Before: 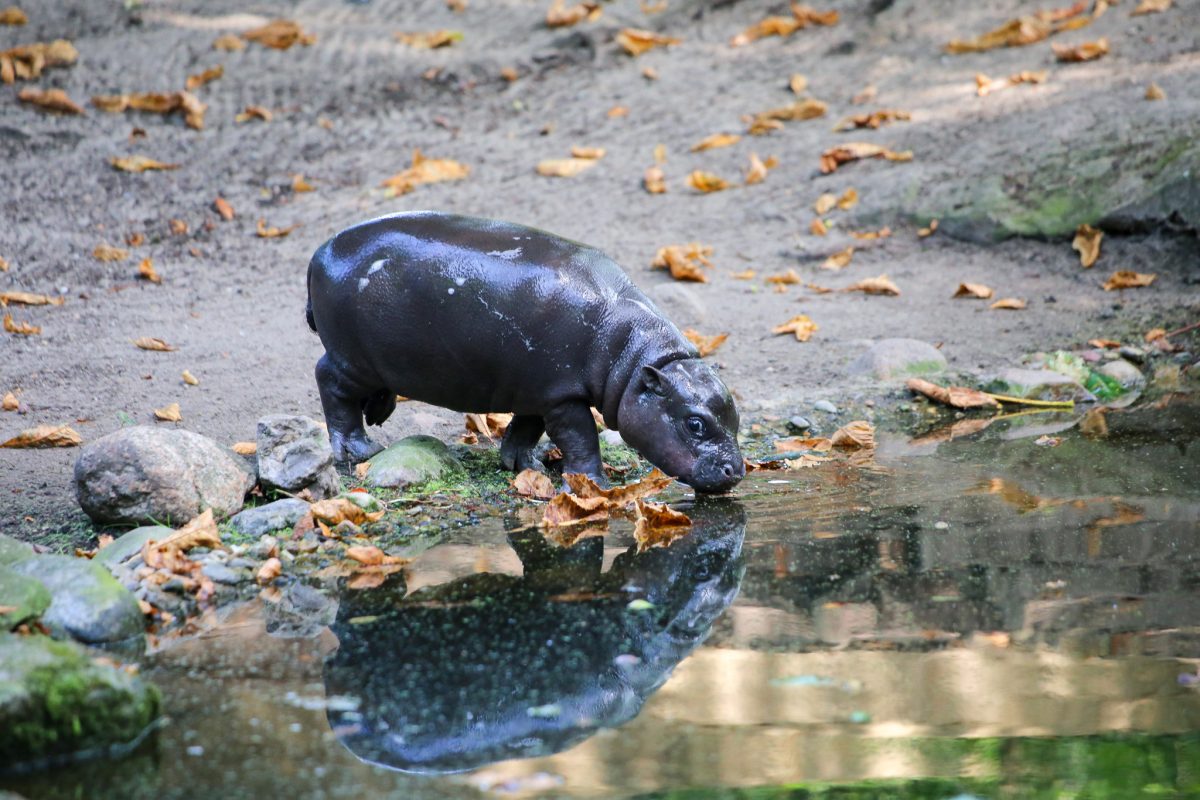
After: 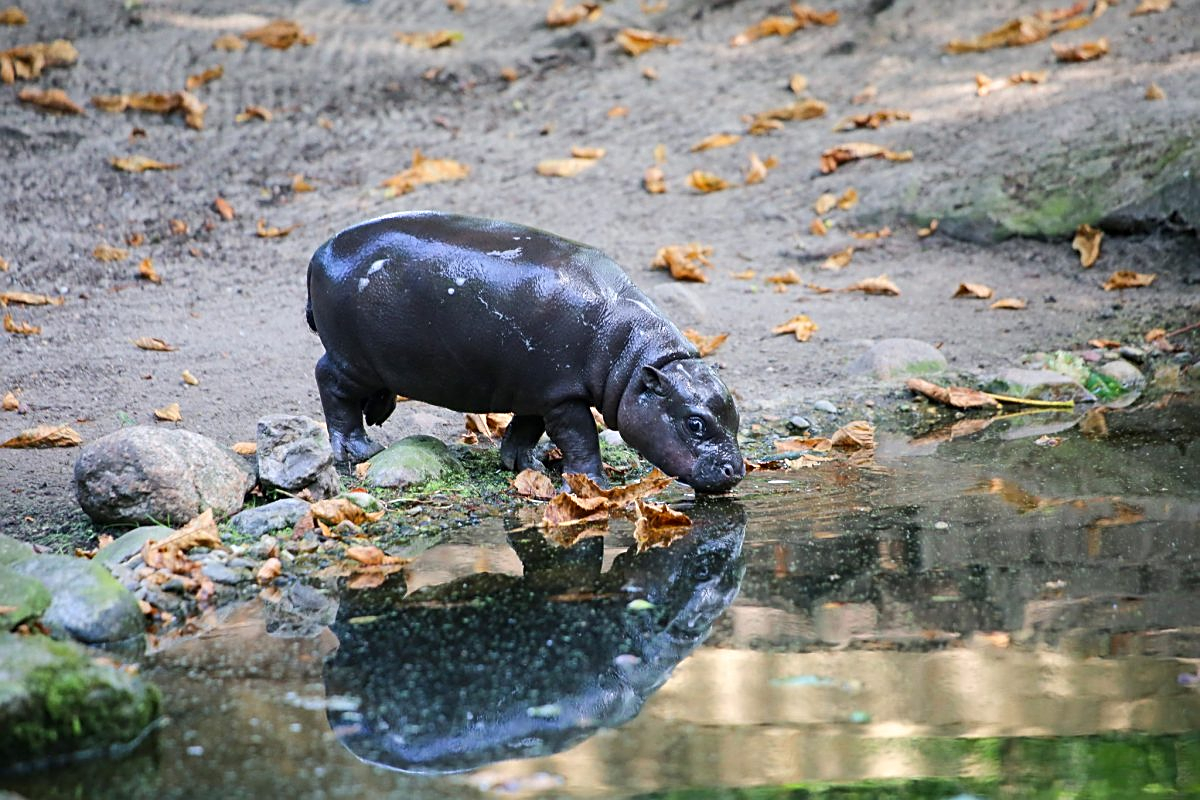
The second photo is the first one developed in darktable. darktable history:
sharpen: on, module defaults
contrast brightness saturation: contrast 0.051
